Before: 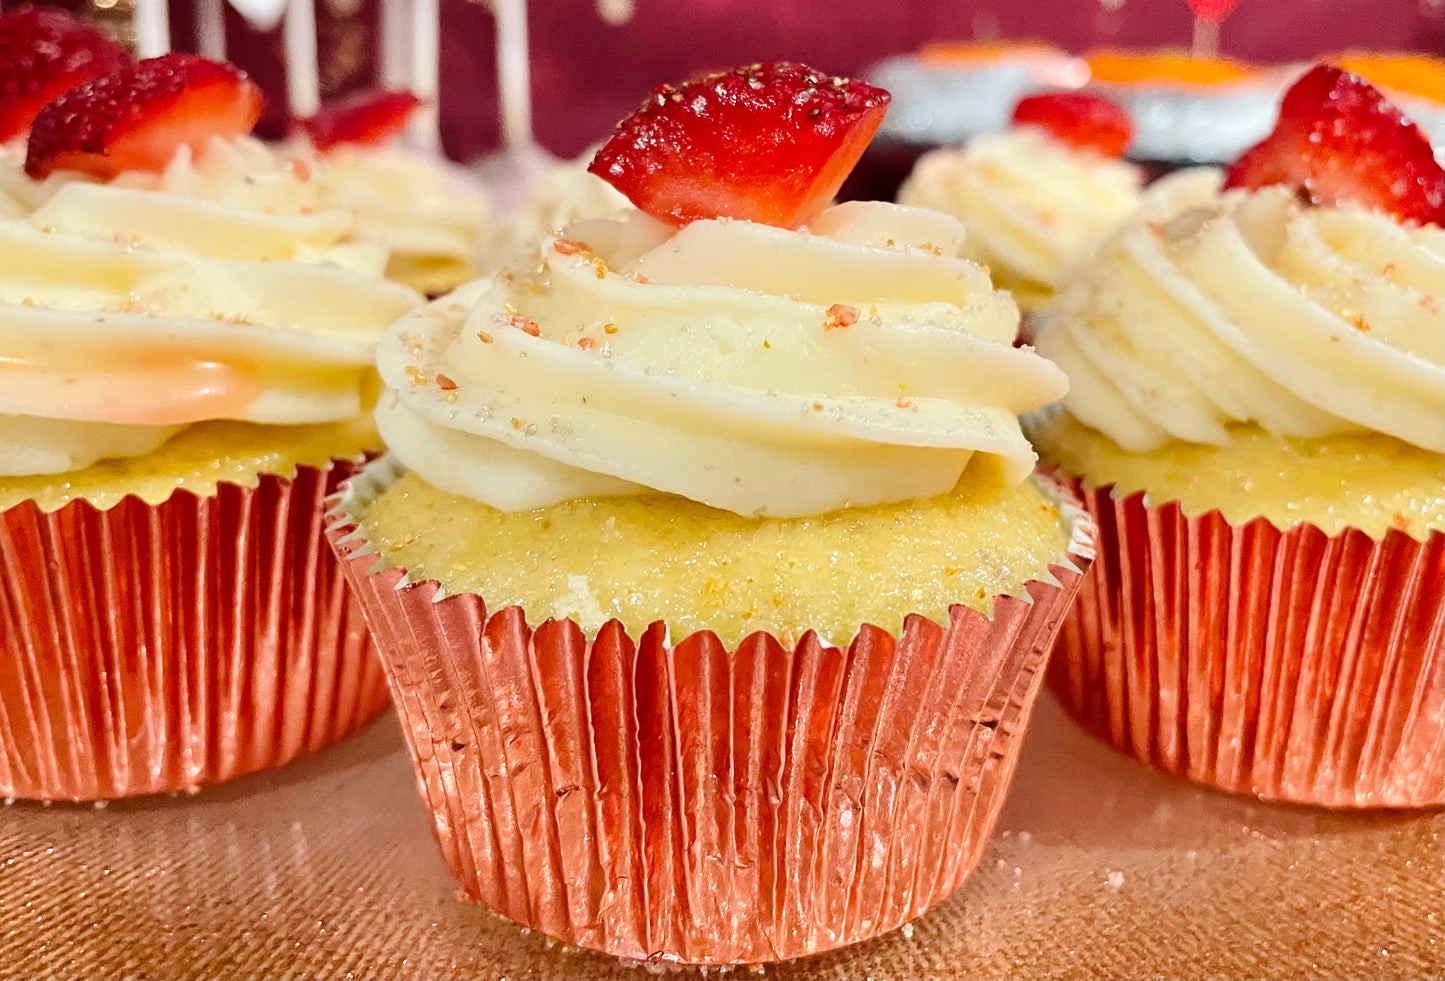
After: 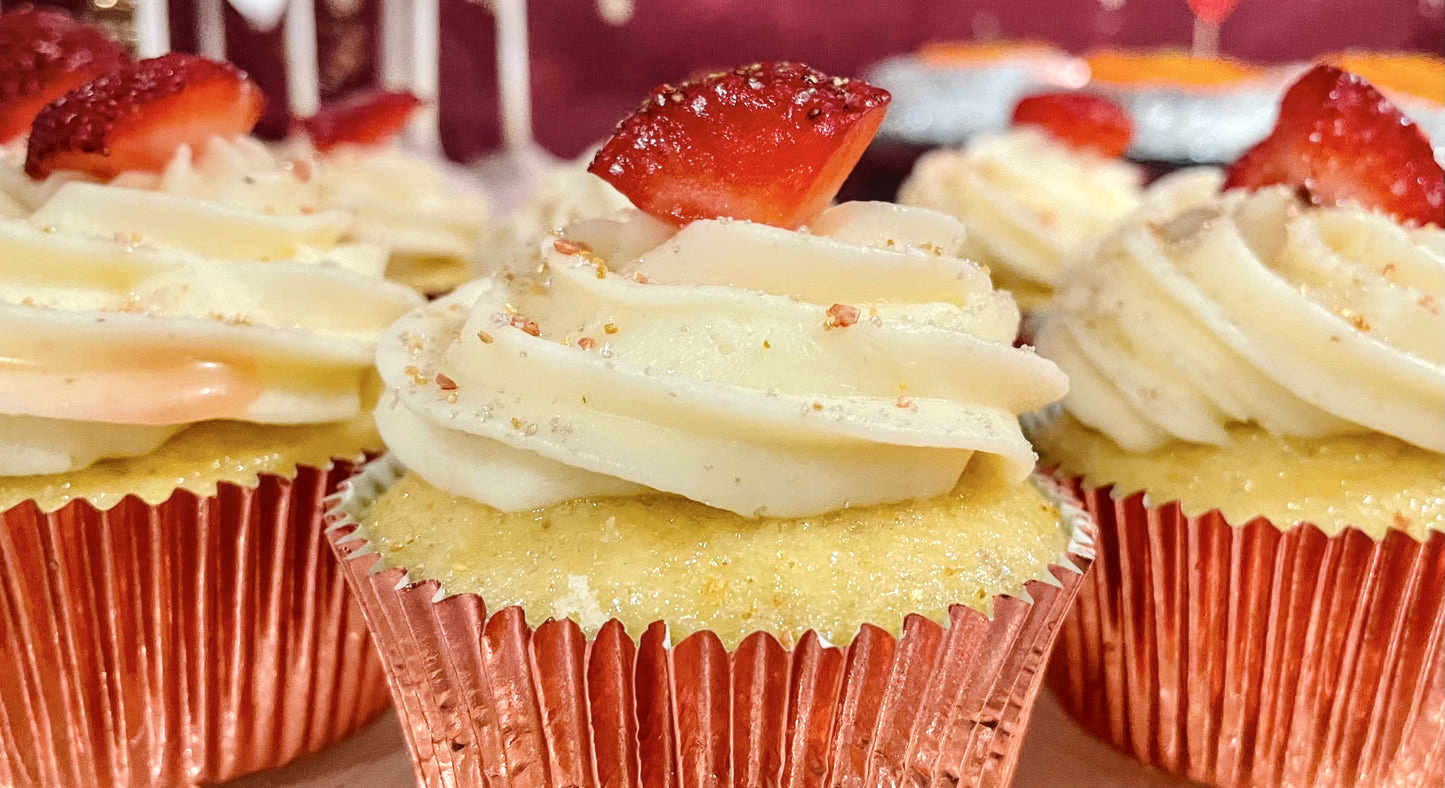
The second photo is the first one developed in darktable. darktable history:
crop: bottom 19.644%
color correction: saturation 0.85
local contrast: highlights 25%, detail 130%
